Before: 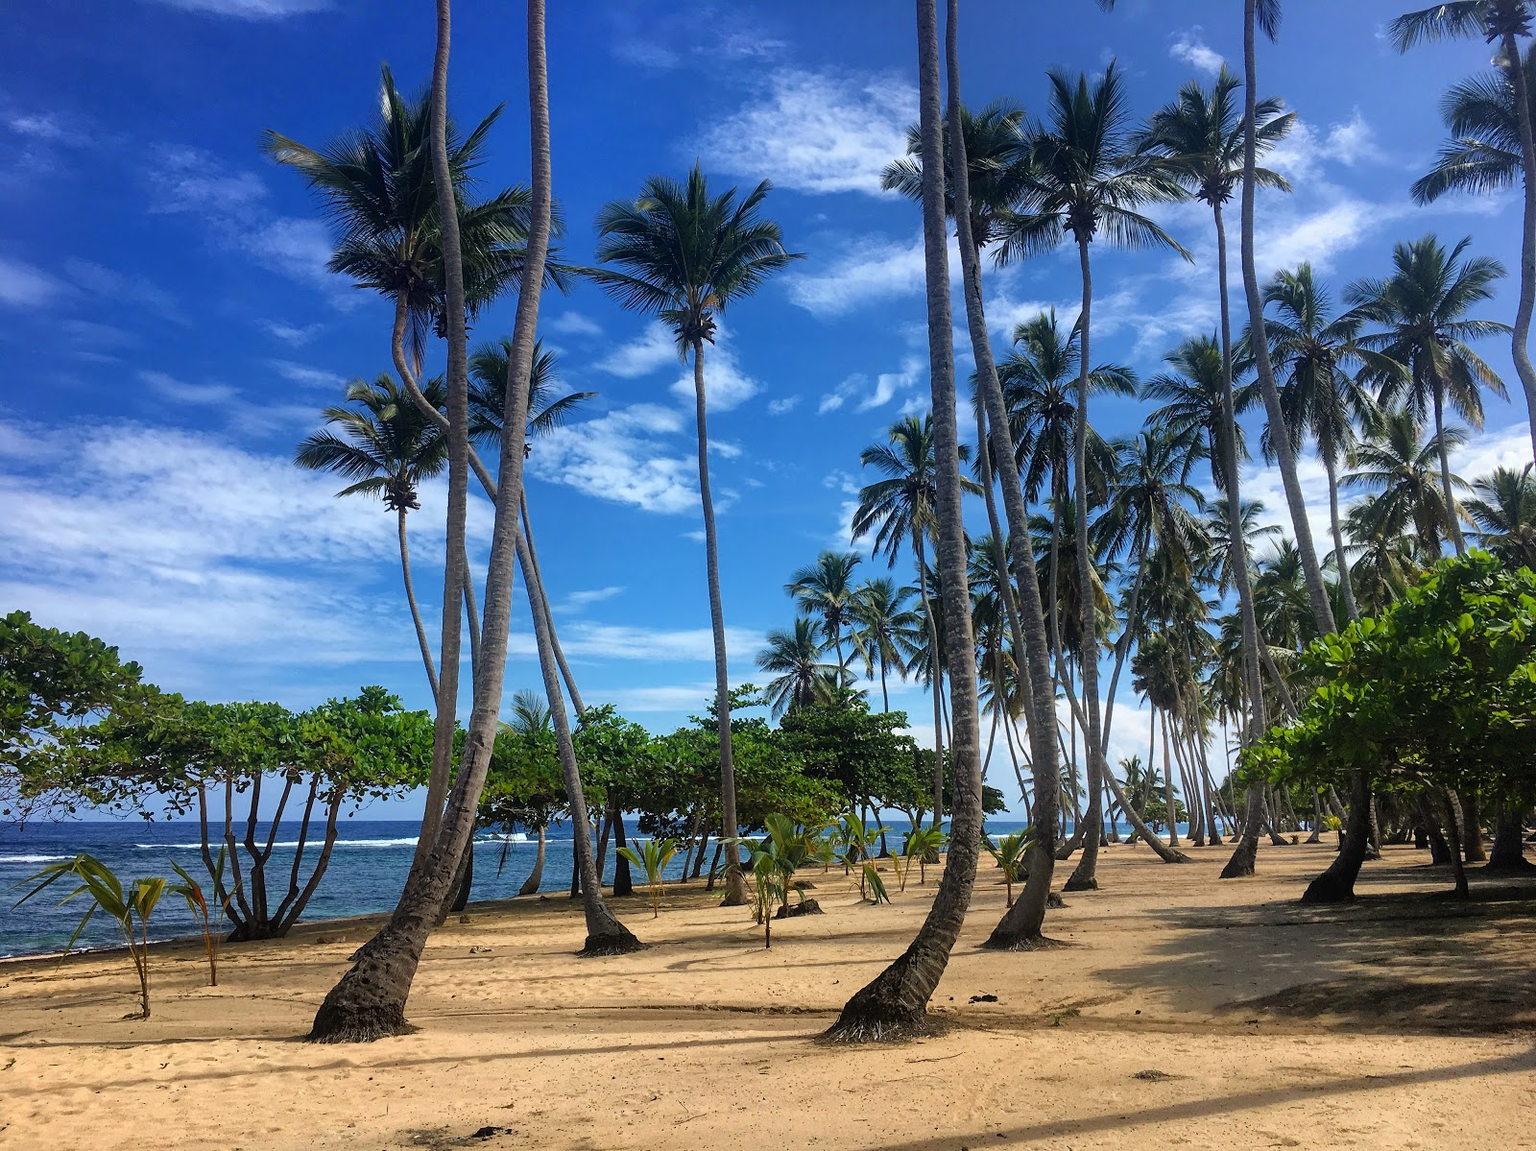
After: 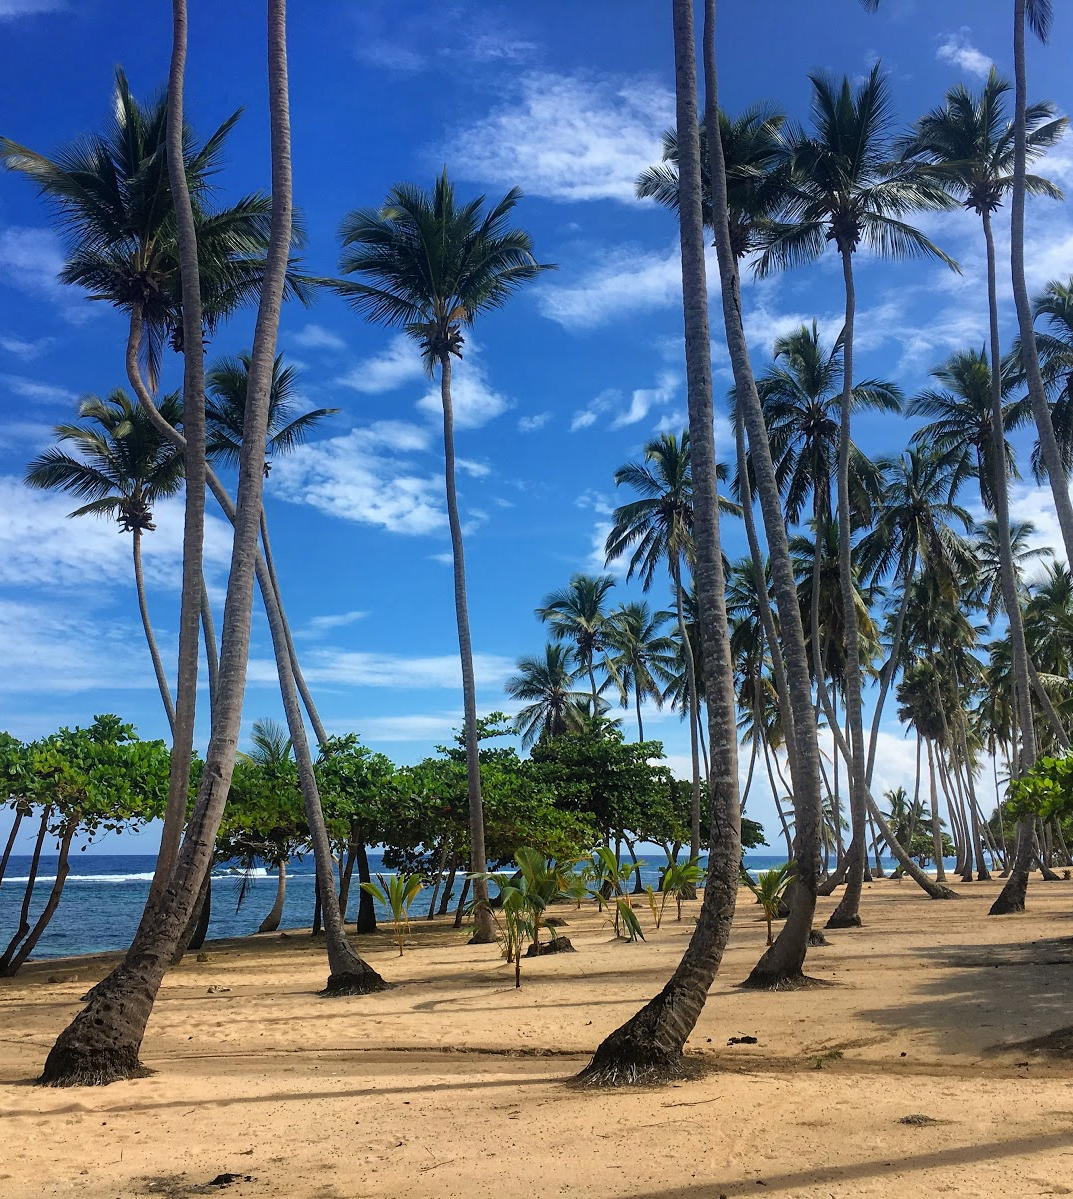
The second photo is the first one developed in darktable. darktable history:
crop and rotate: left 17.641%, right 15.28%
